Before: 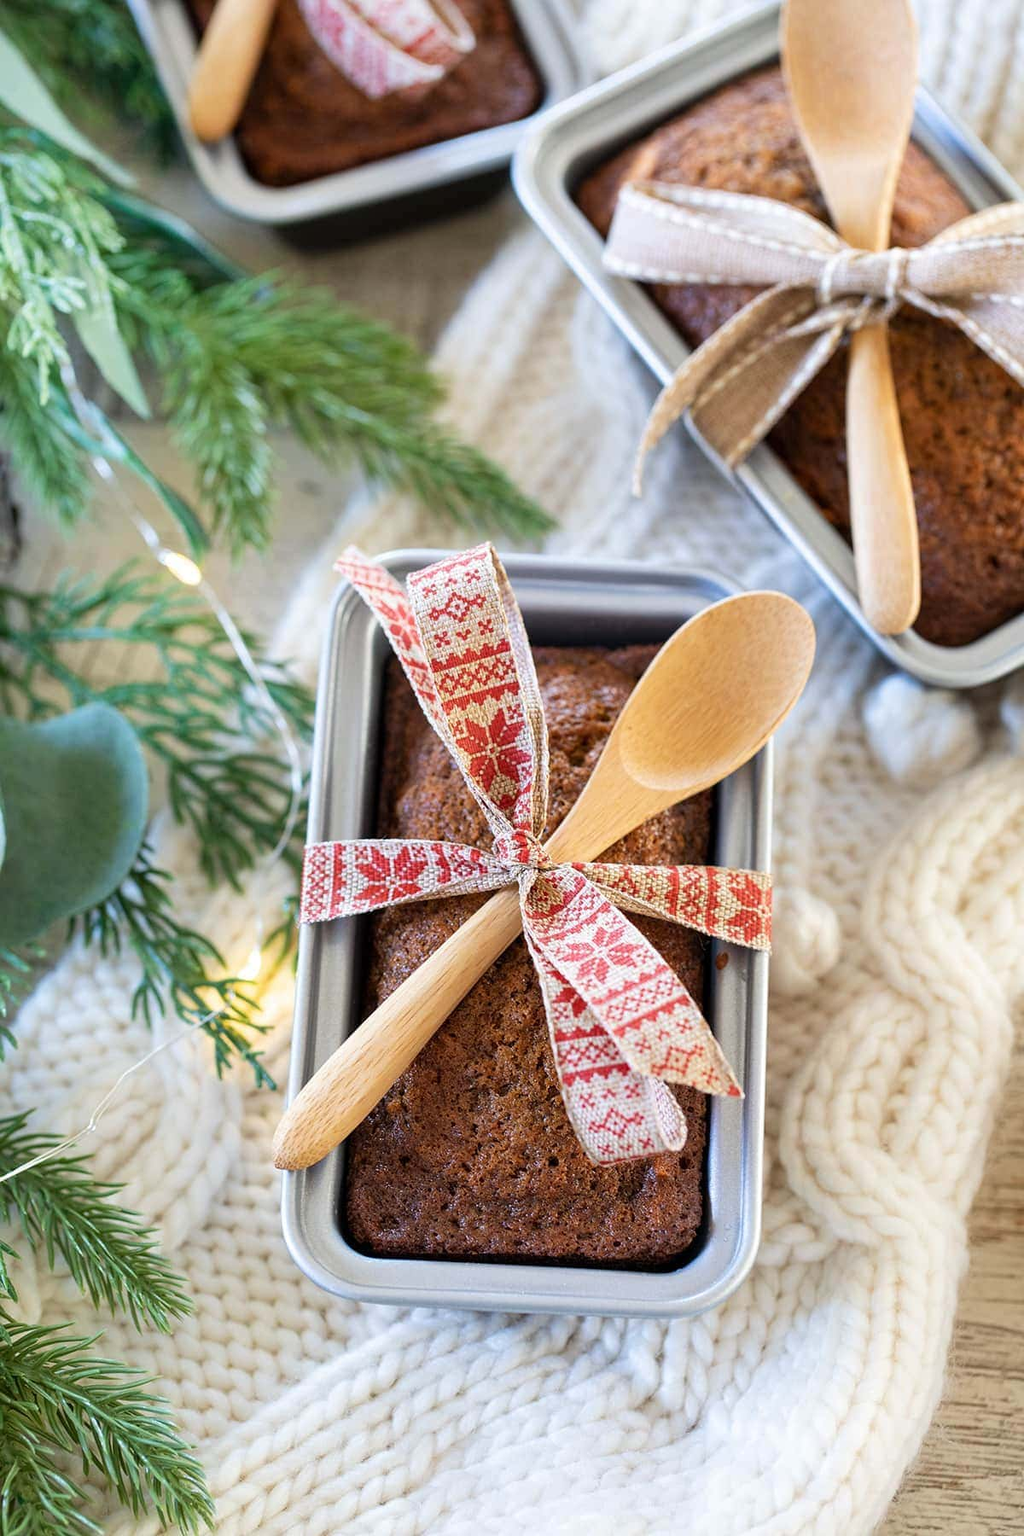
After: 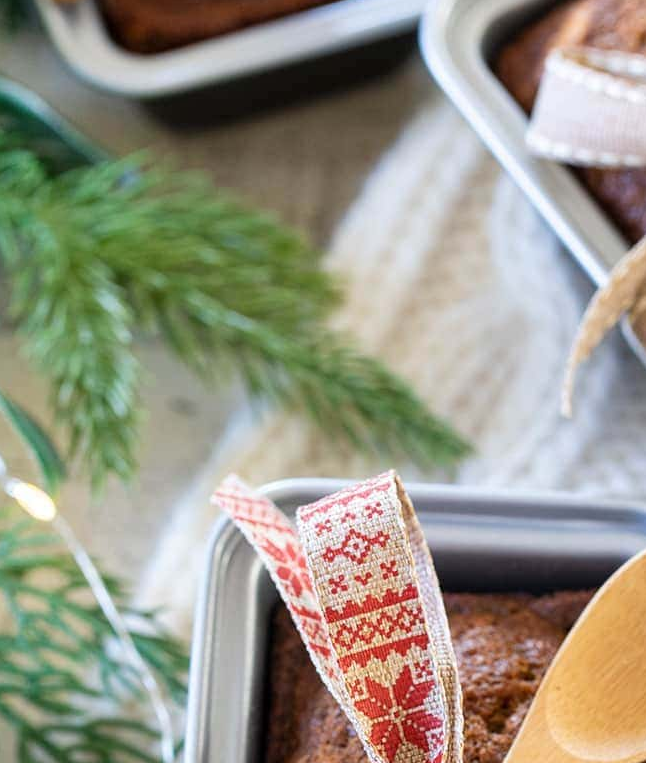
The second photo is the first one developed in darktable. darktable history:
crop: left 15.004%, top 9.196%, right 31.153%, bottom 48.405%
